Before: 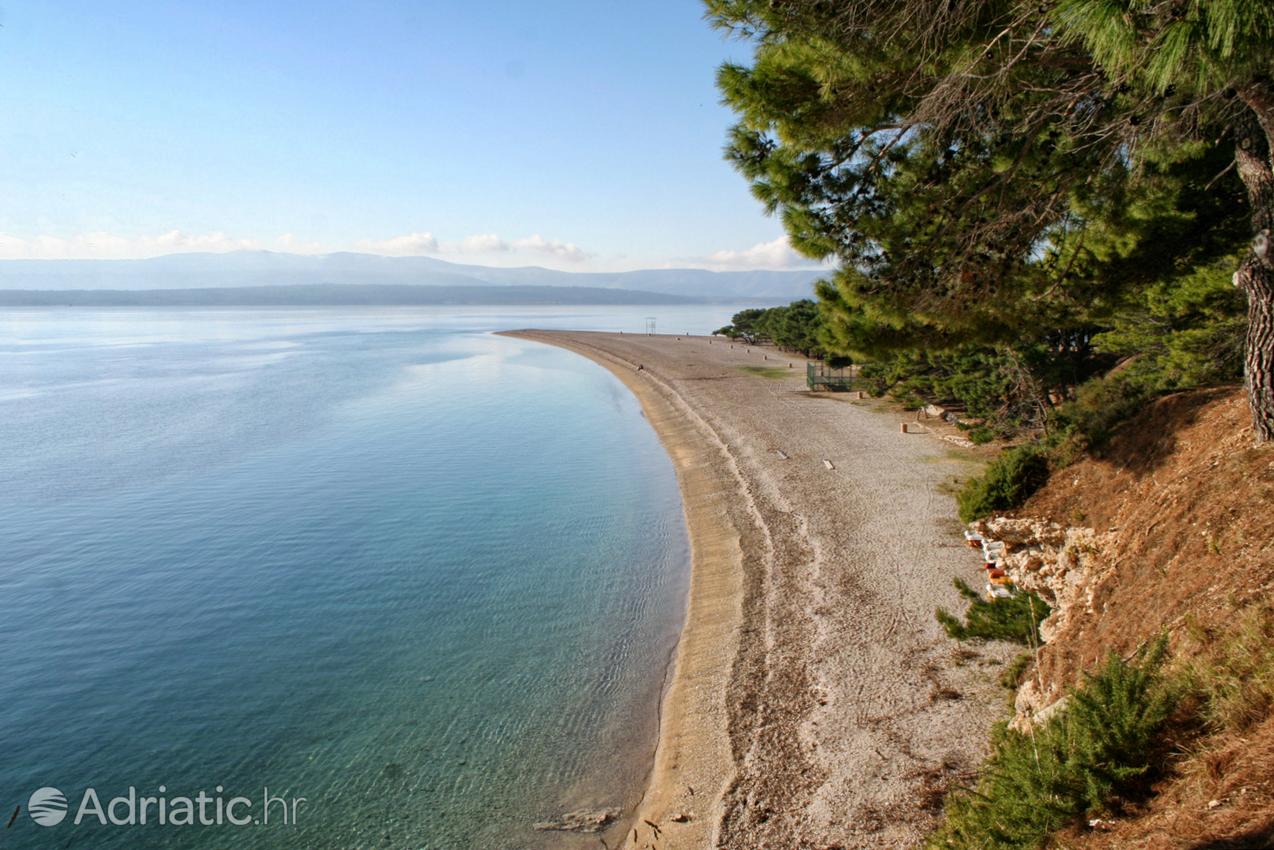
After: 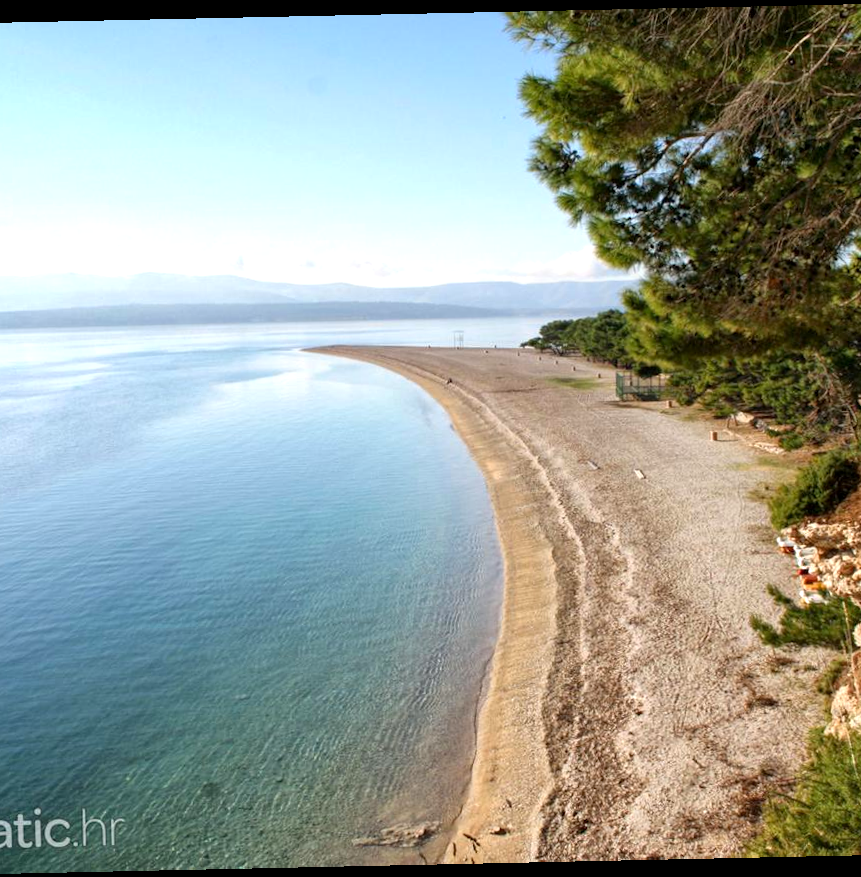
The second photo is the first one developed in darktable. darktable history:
rotate and perspective: rotation -1.24°, automatic cropping off
exposure: black level correction 0.001, exposure 0.5 EV, compensate exposure bias true, compensate highlight preservation false
crop and rotate: left 15.446%, right 17.836%
